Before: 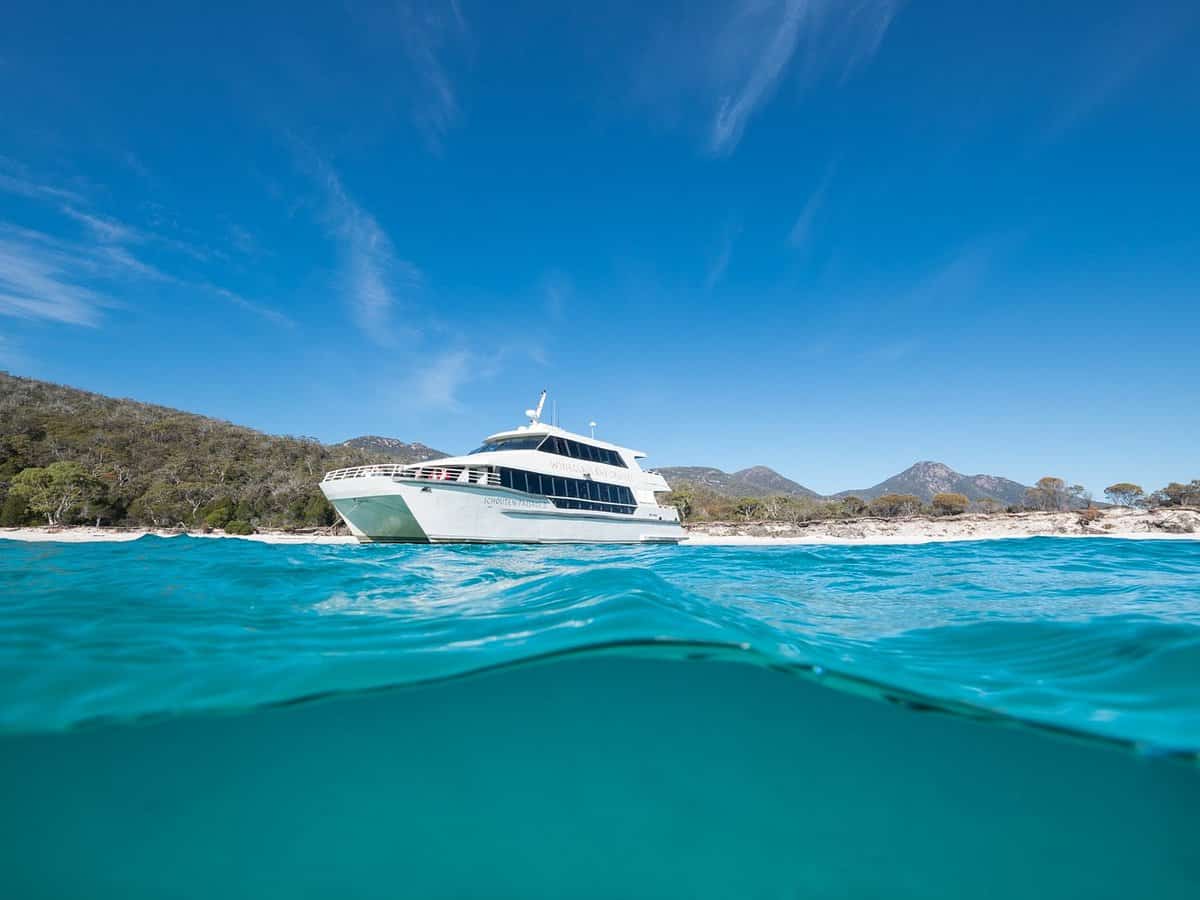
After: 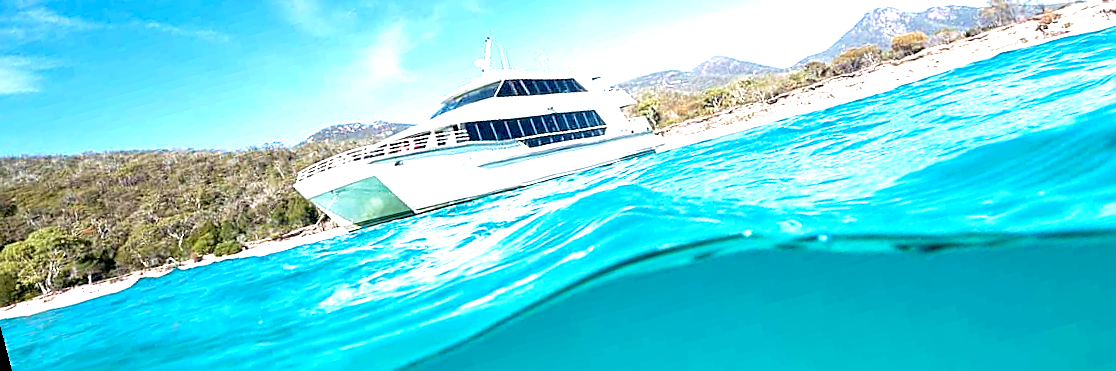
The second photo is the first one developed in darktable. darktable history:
sharpen: on, module defaults
crop and rotate: top 36.435%
rotate and perspective: rotation -14.8°, crop left 0.1, crop right 0.903, crop top 0.25, crop bottom 0.748
velvia: on, module defaults
exposure: black level correction 0.009, exposure 1.425 EV, compensate highlight preservation false
